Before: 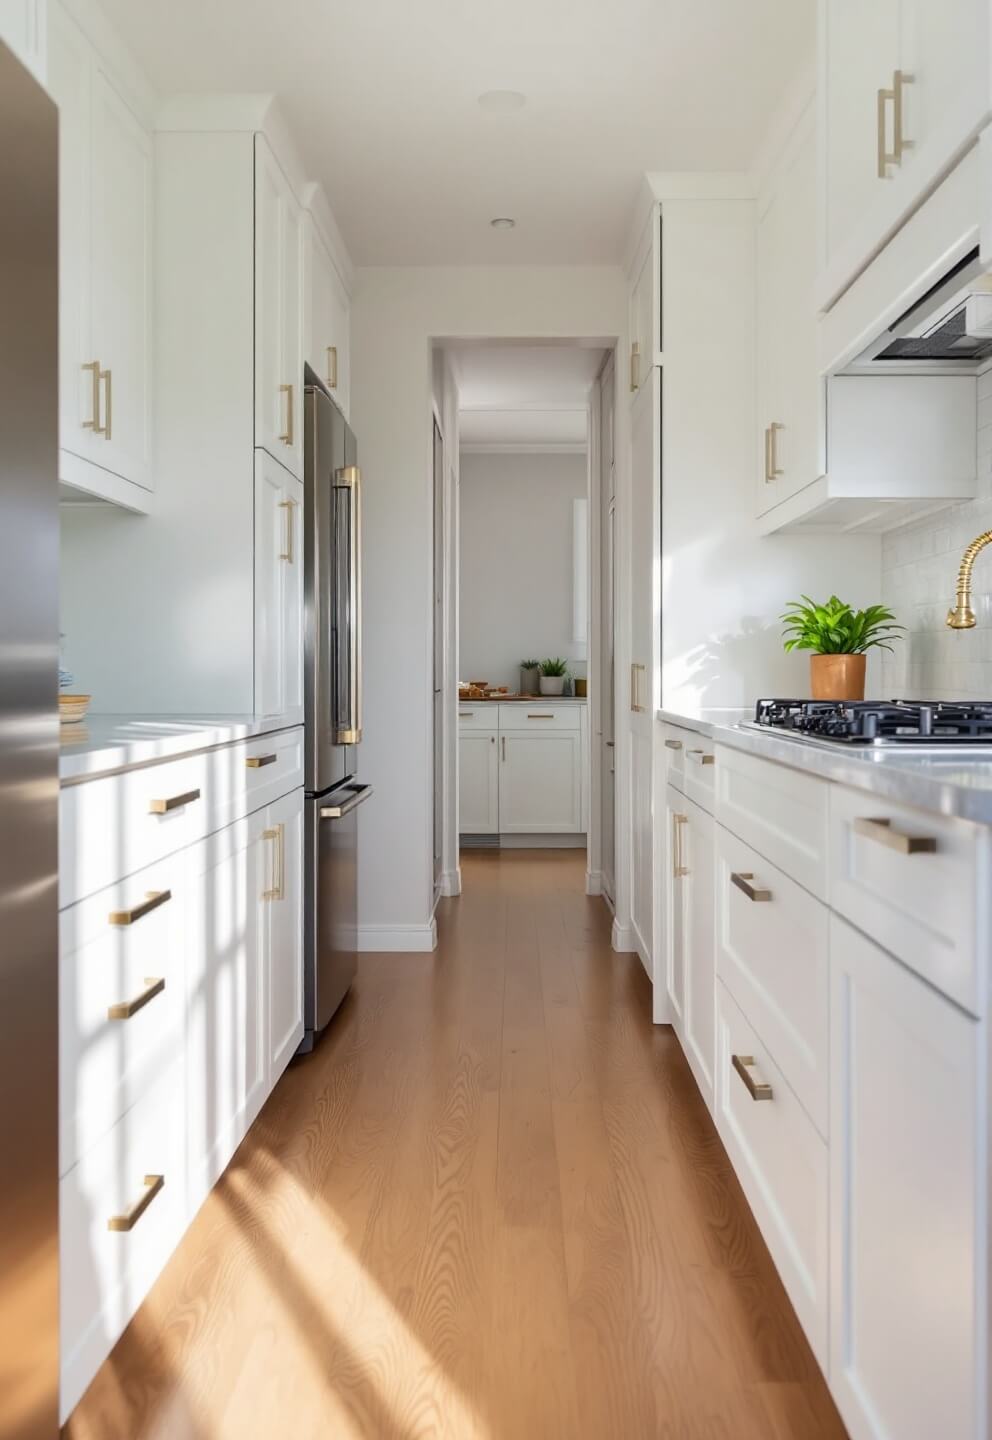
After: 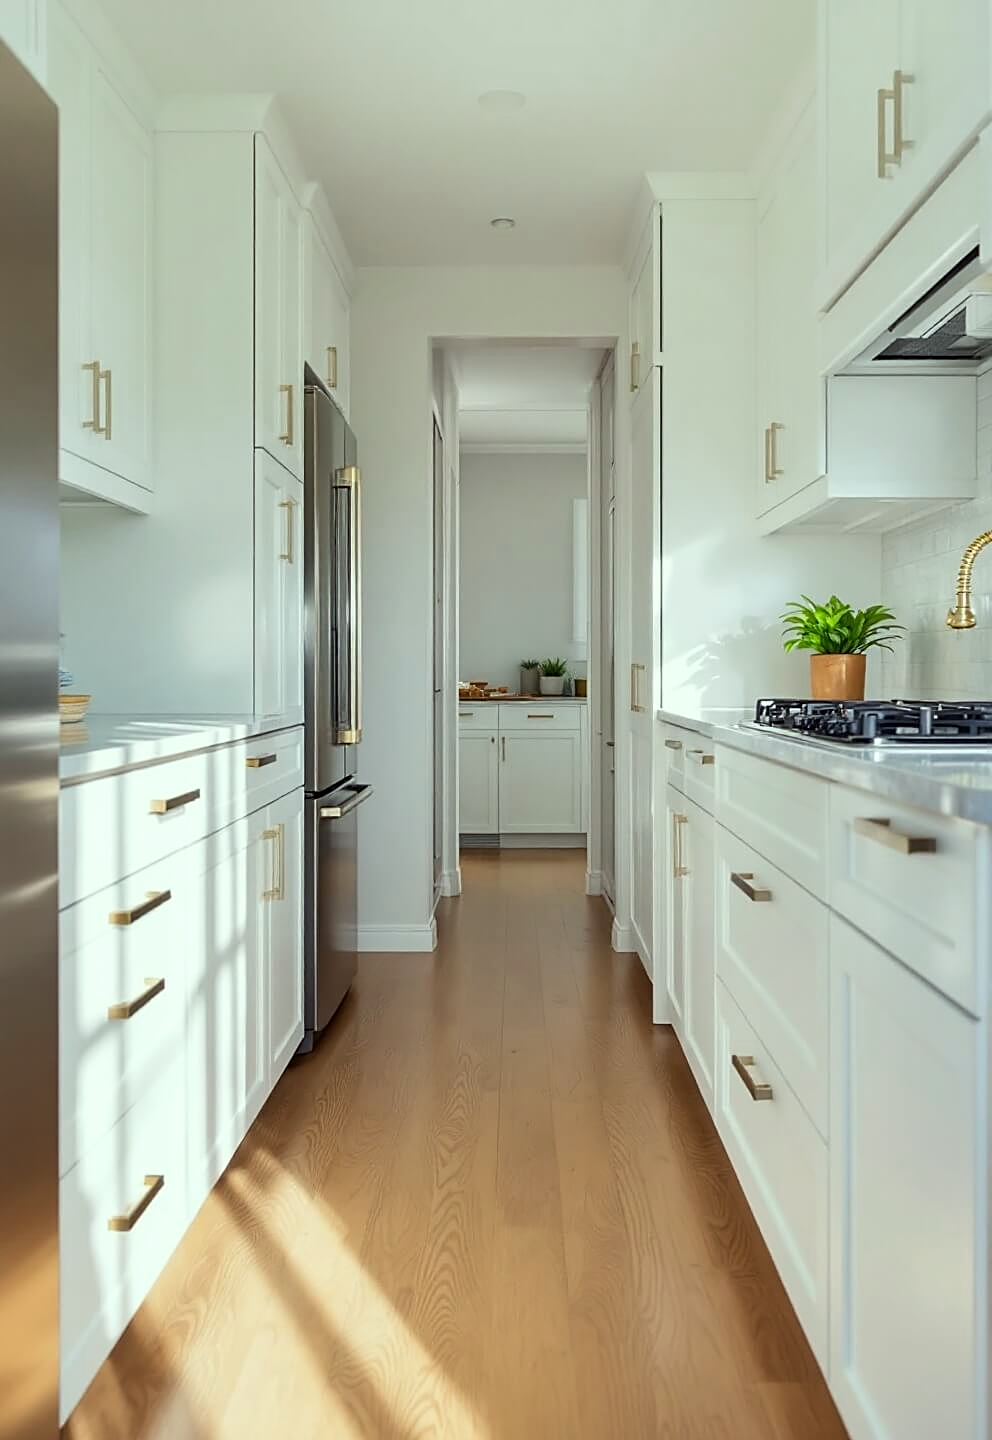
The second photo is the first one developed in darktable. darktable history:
contrast brightness saturation: contrast 0.05
sharpen: on, module defaults
color correction: highlights a* -8, highlights b* 3.1
